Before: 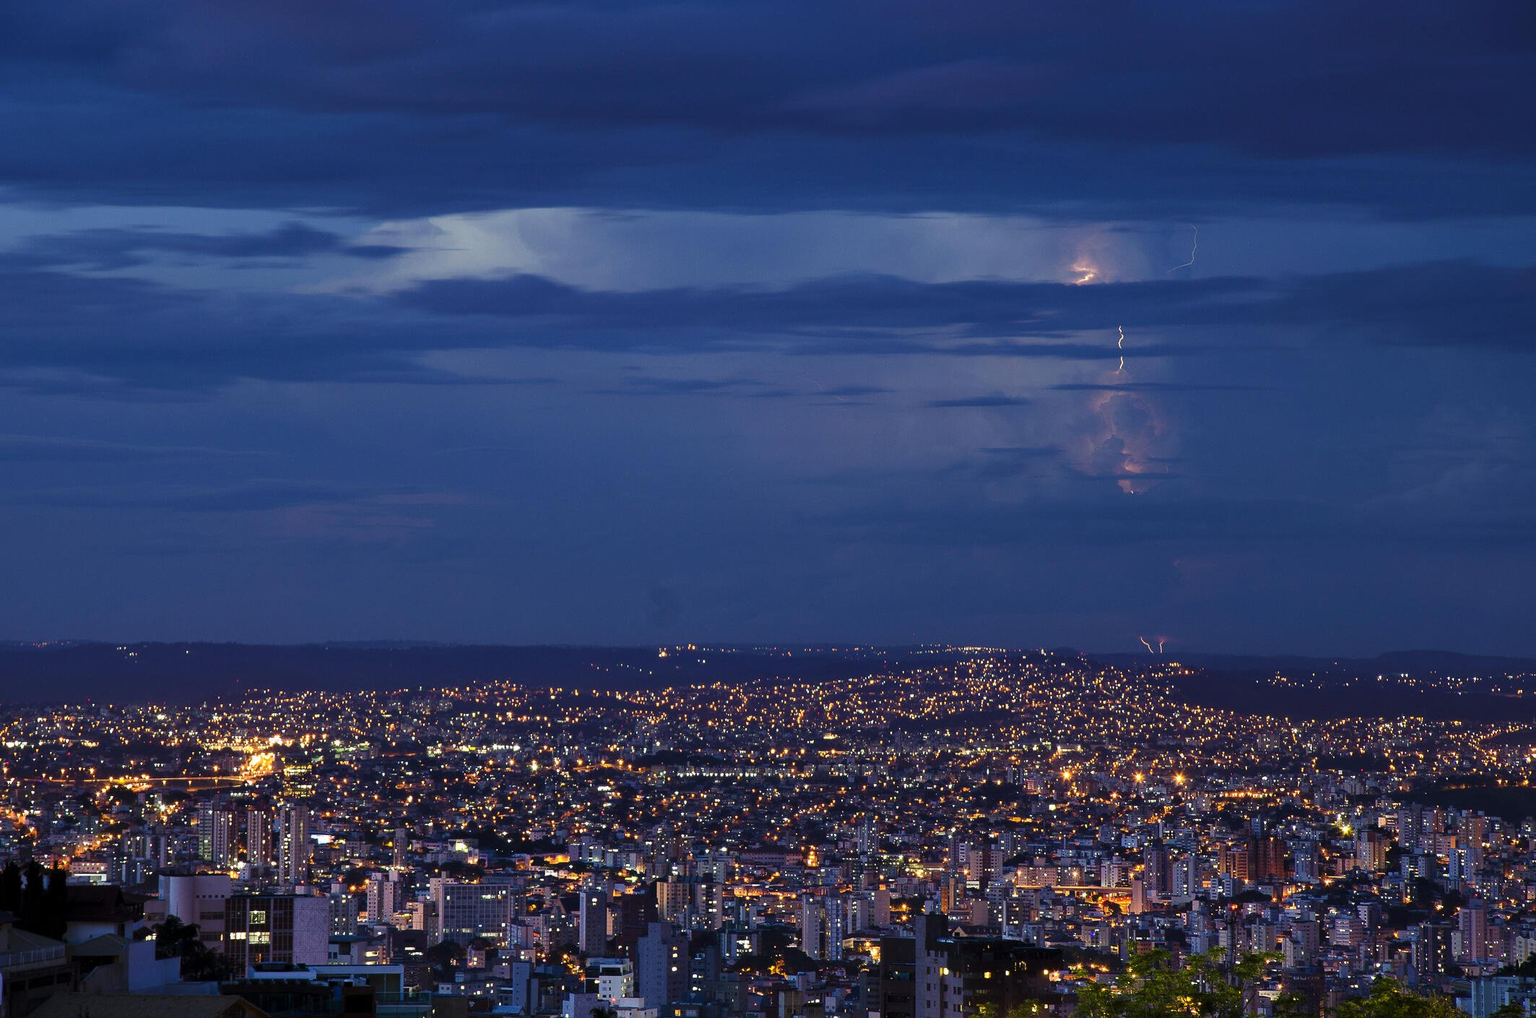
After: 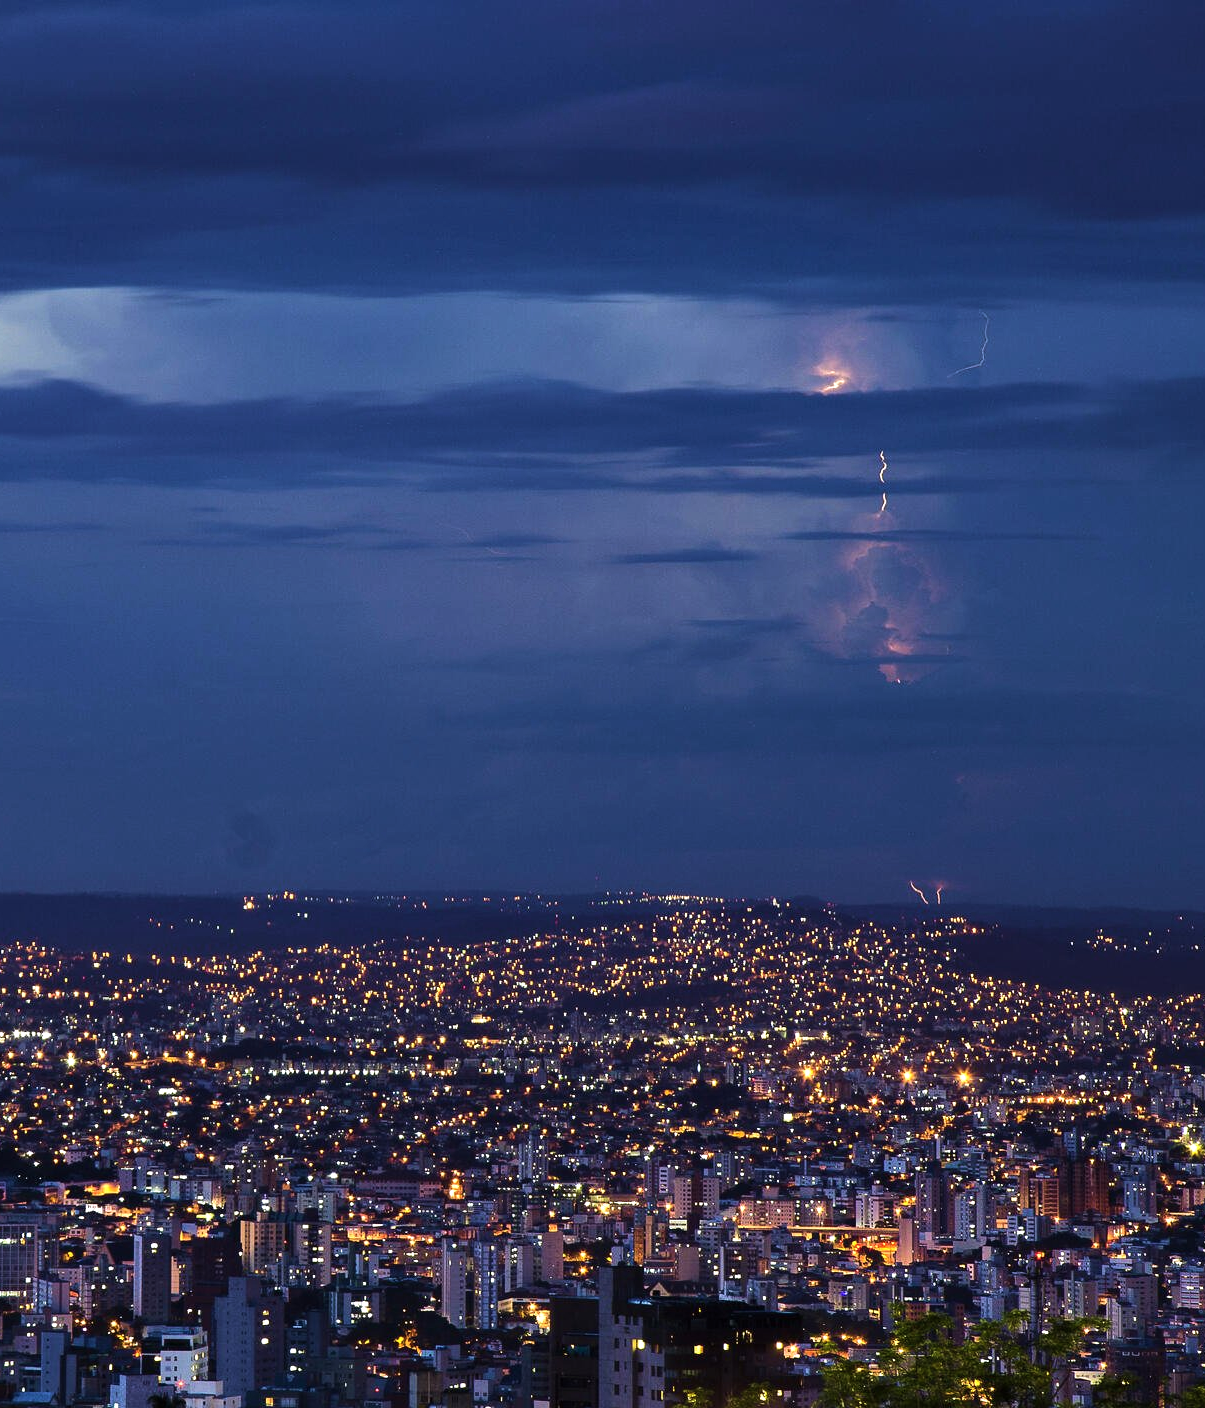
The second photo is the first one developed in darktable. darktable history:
velvia: on, module defaults
tone equalizer: -8 EV -0.417 EV, -7 EV -0.389 EV, -6 EV -0.333 EV, -5 EV -0.222 EV, -3 EV 0.222 EV, -2 EV 0.333 EV, -1 EV 0.389 EV, +0 EV 0.417 EV, edges refinement/feathering 500, mask exposure compensation -1.57 EV, preserve details no
crop: left 31.458%, top 0%, right 11.876%
shadows and highlights: shadows 20.91, highlights -82.73, soften with gaussian
